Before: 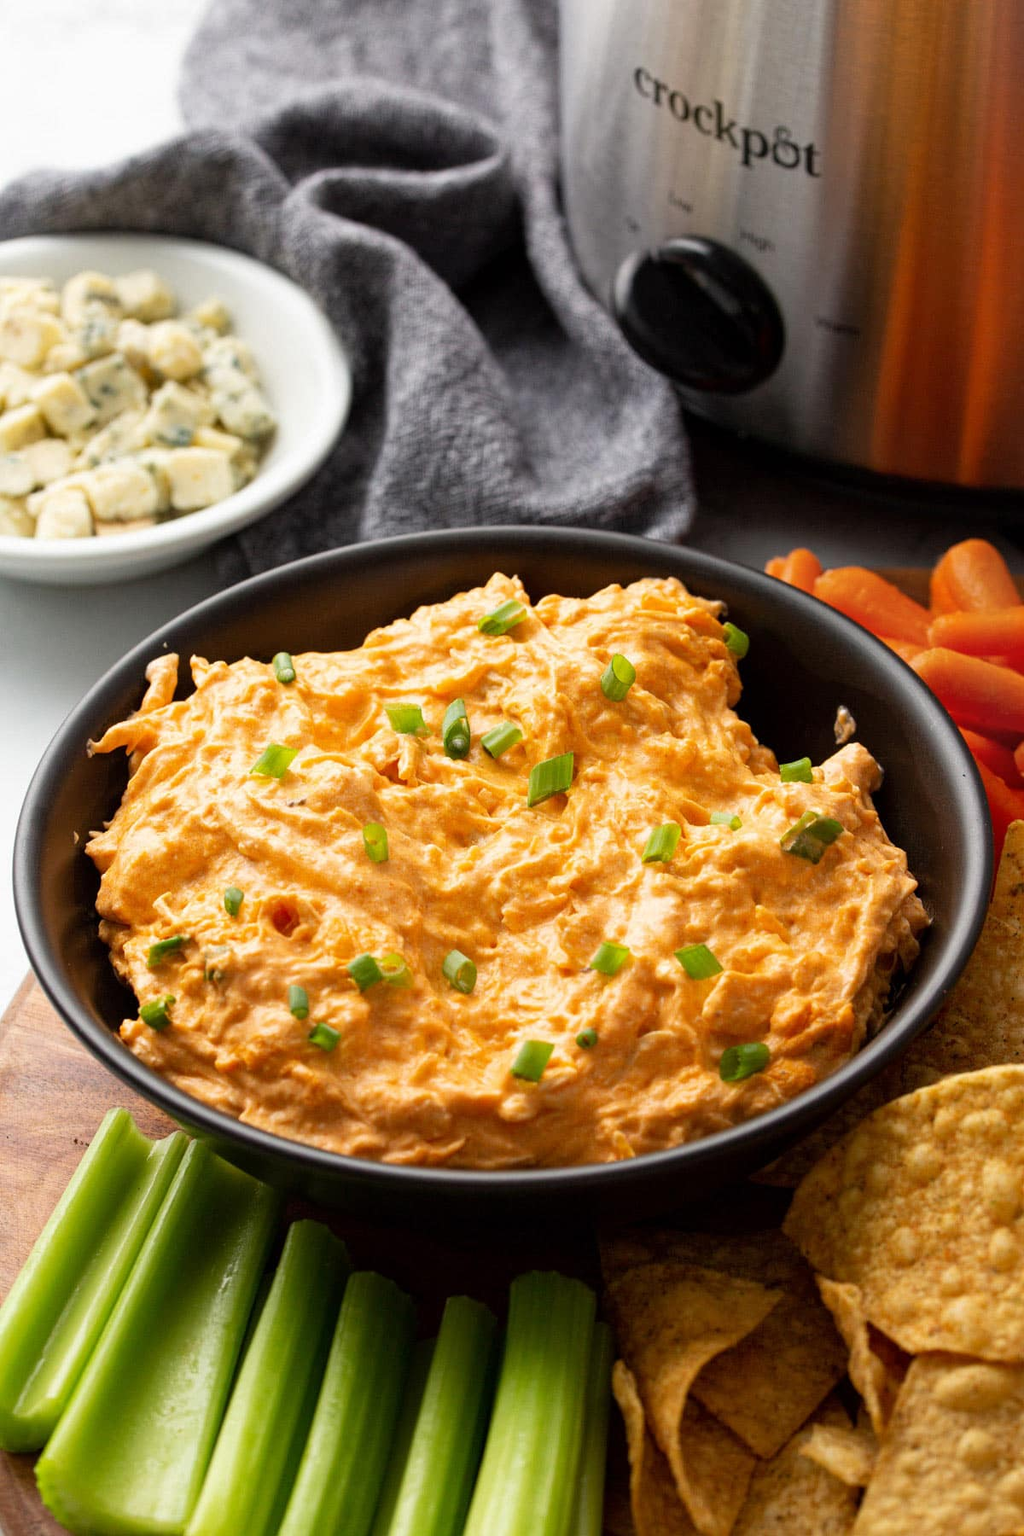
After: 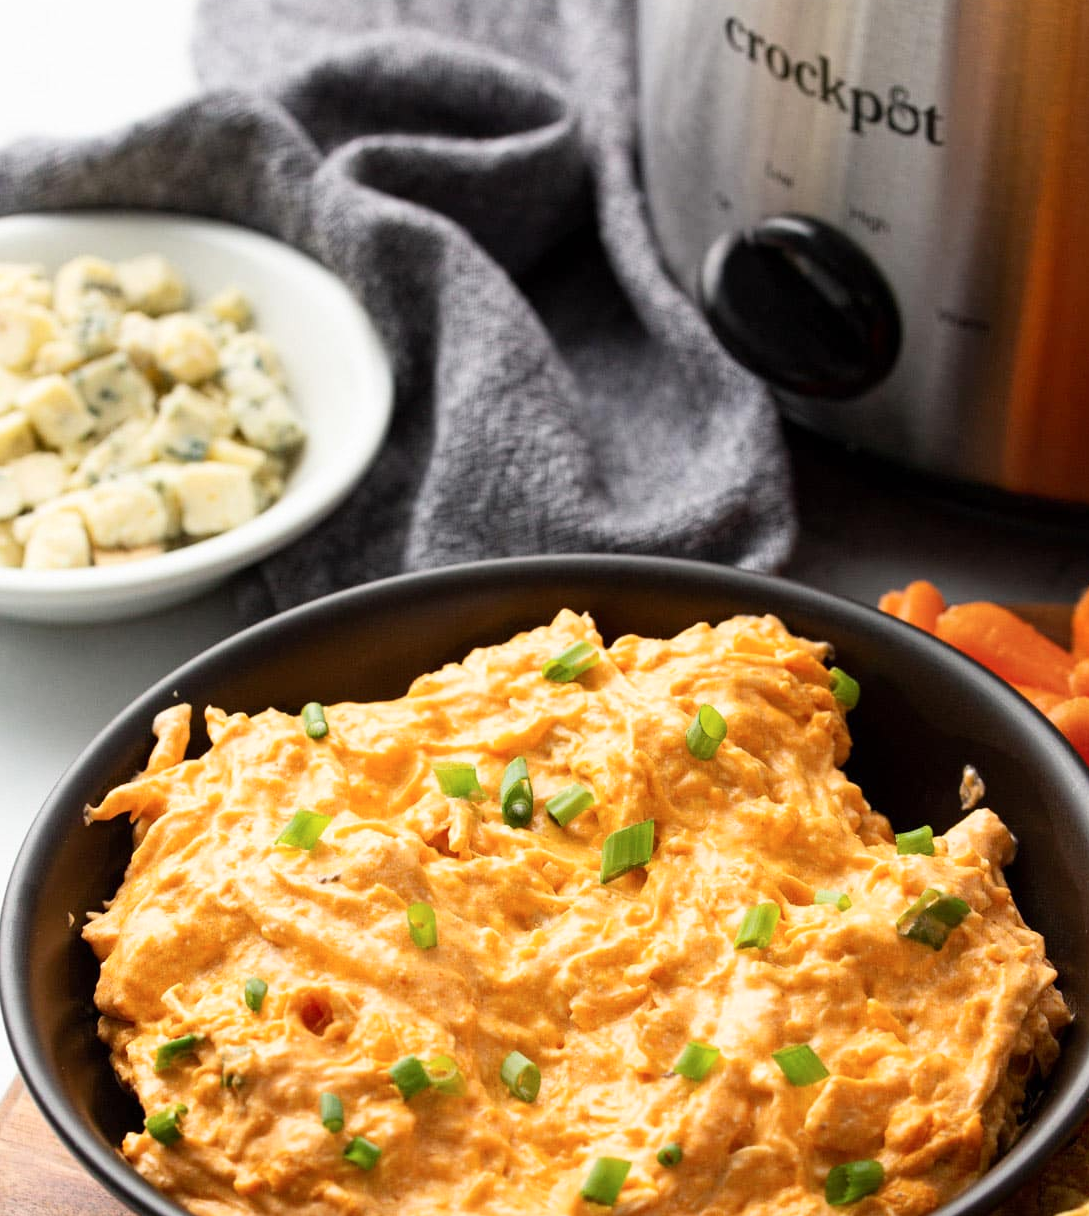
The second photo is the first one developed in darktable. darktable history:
crop: left 1.509%, top 3.452%, right 7.696%, bottom 28.452%
contrast brightness saturation: contrast 0.15, brightness 0.05
